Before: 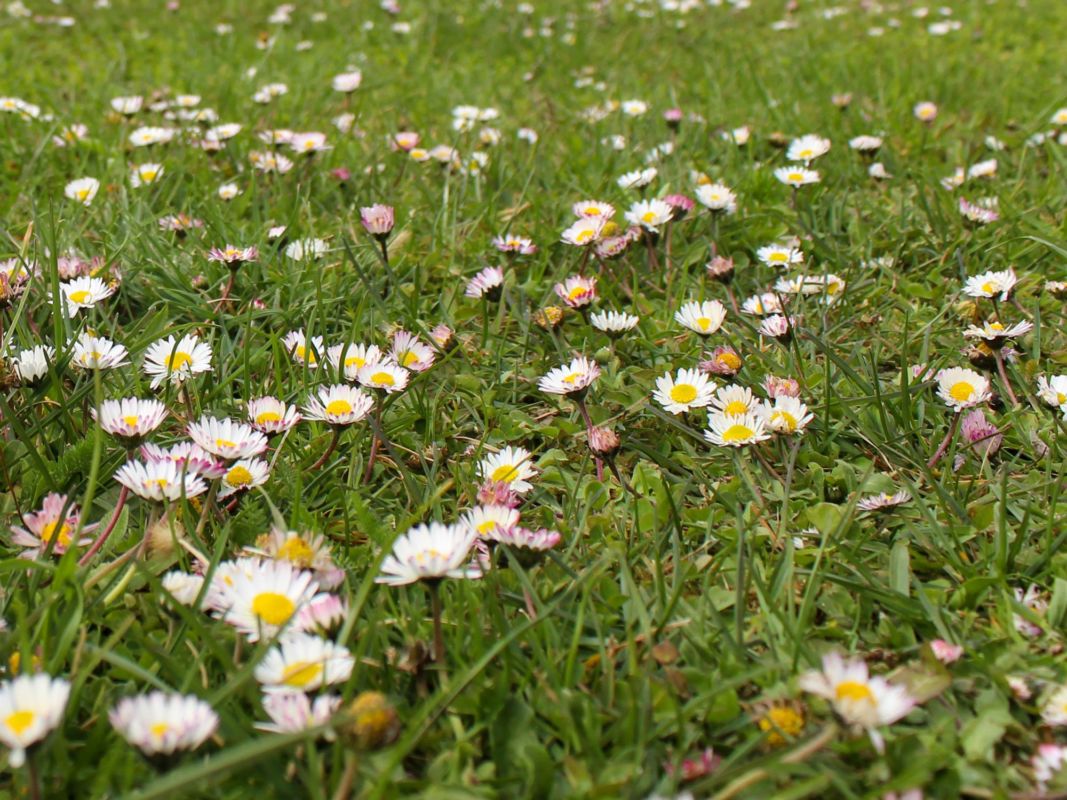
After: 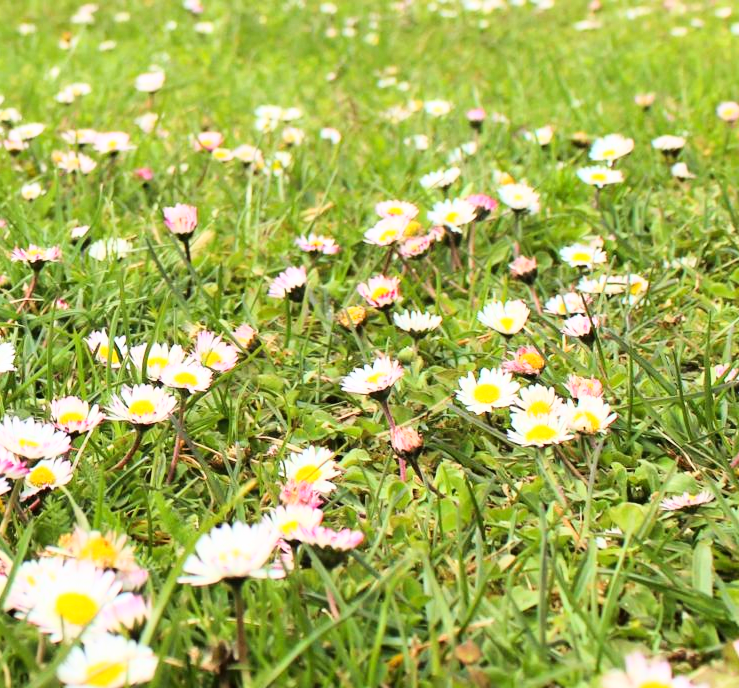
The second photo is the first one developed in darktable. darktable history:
base curve: curves: ch0 [(0, 0) (0.018, 0.026) (0.143, 0.37) (0.33, 0.731) (0.458, 0.853) (0.735, 0.965) (0.905, 0.986) (1, 1)]
crop: left 18.479%, right 12.2%, bottom 13.971%
